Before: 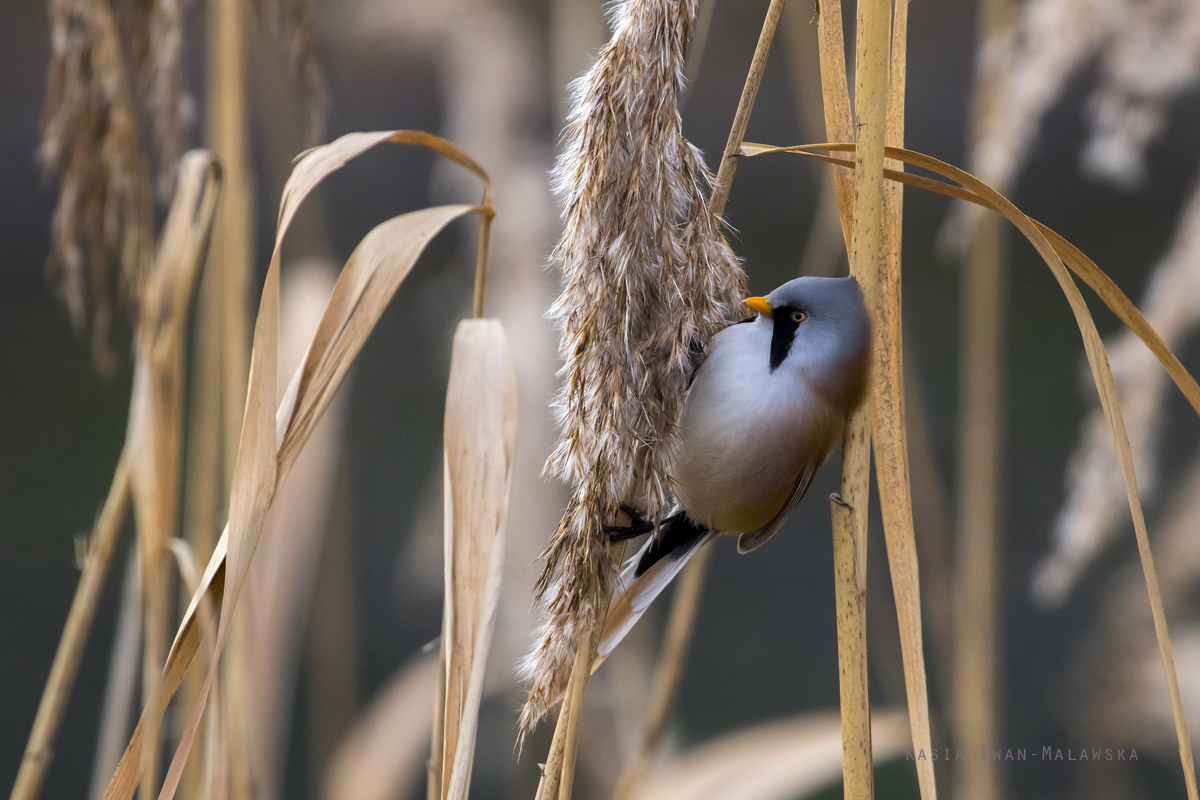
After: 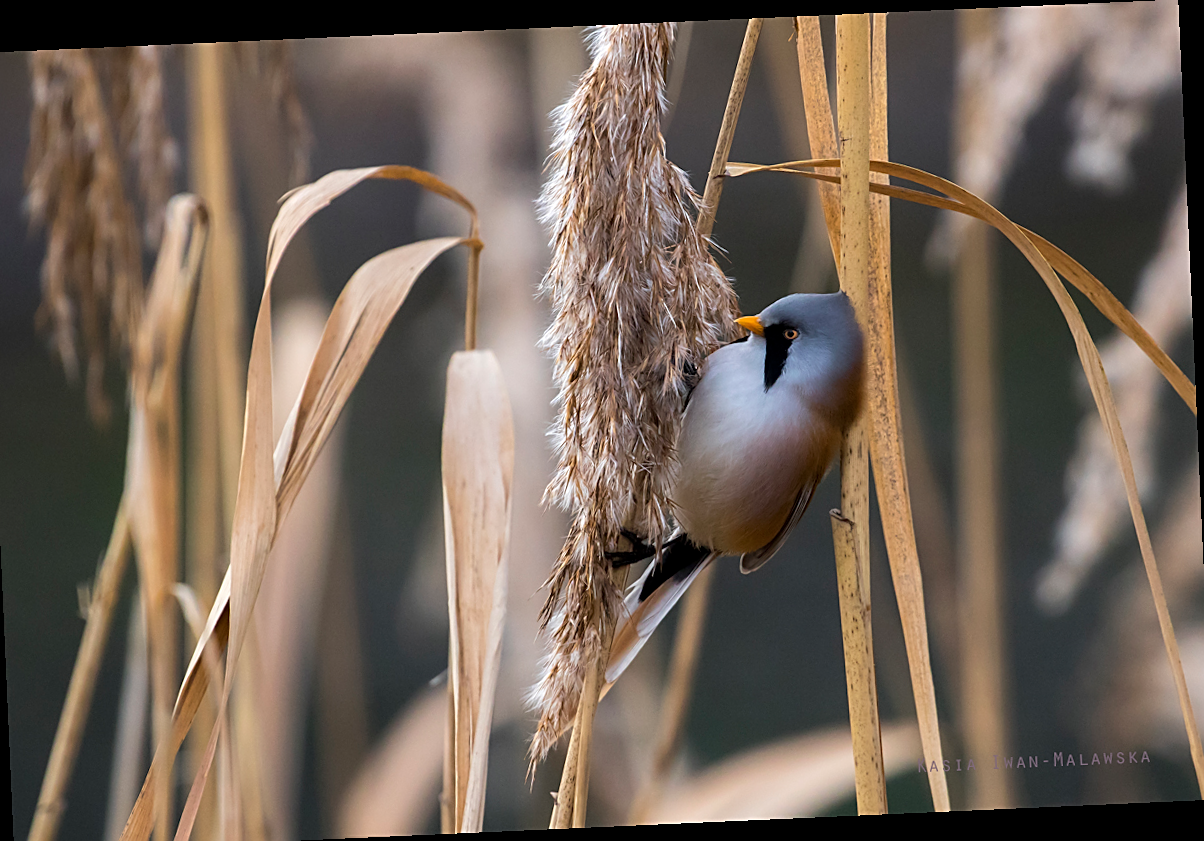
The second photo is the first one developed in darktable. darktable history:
rotate and perspective: rotation -2.56°, automatic cropping off
crop and rotate: left 1.774%, right 0.633%, bottom 1.28%
contrast brightness saturation: saturation -0.05
sharpen: on, module defaults
